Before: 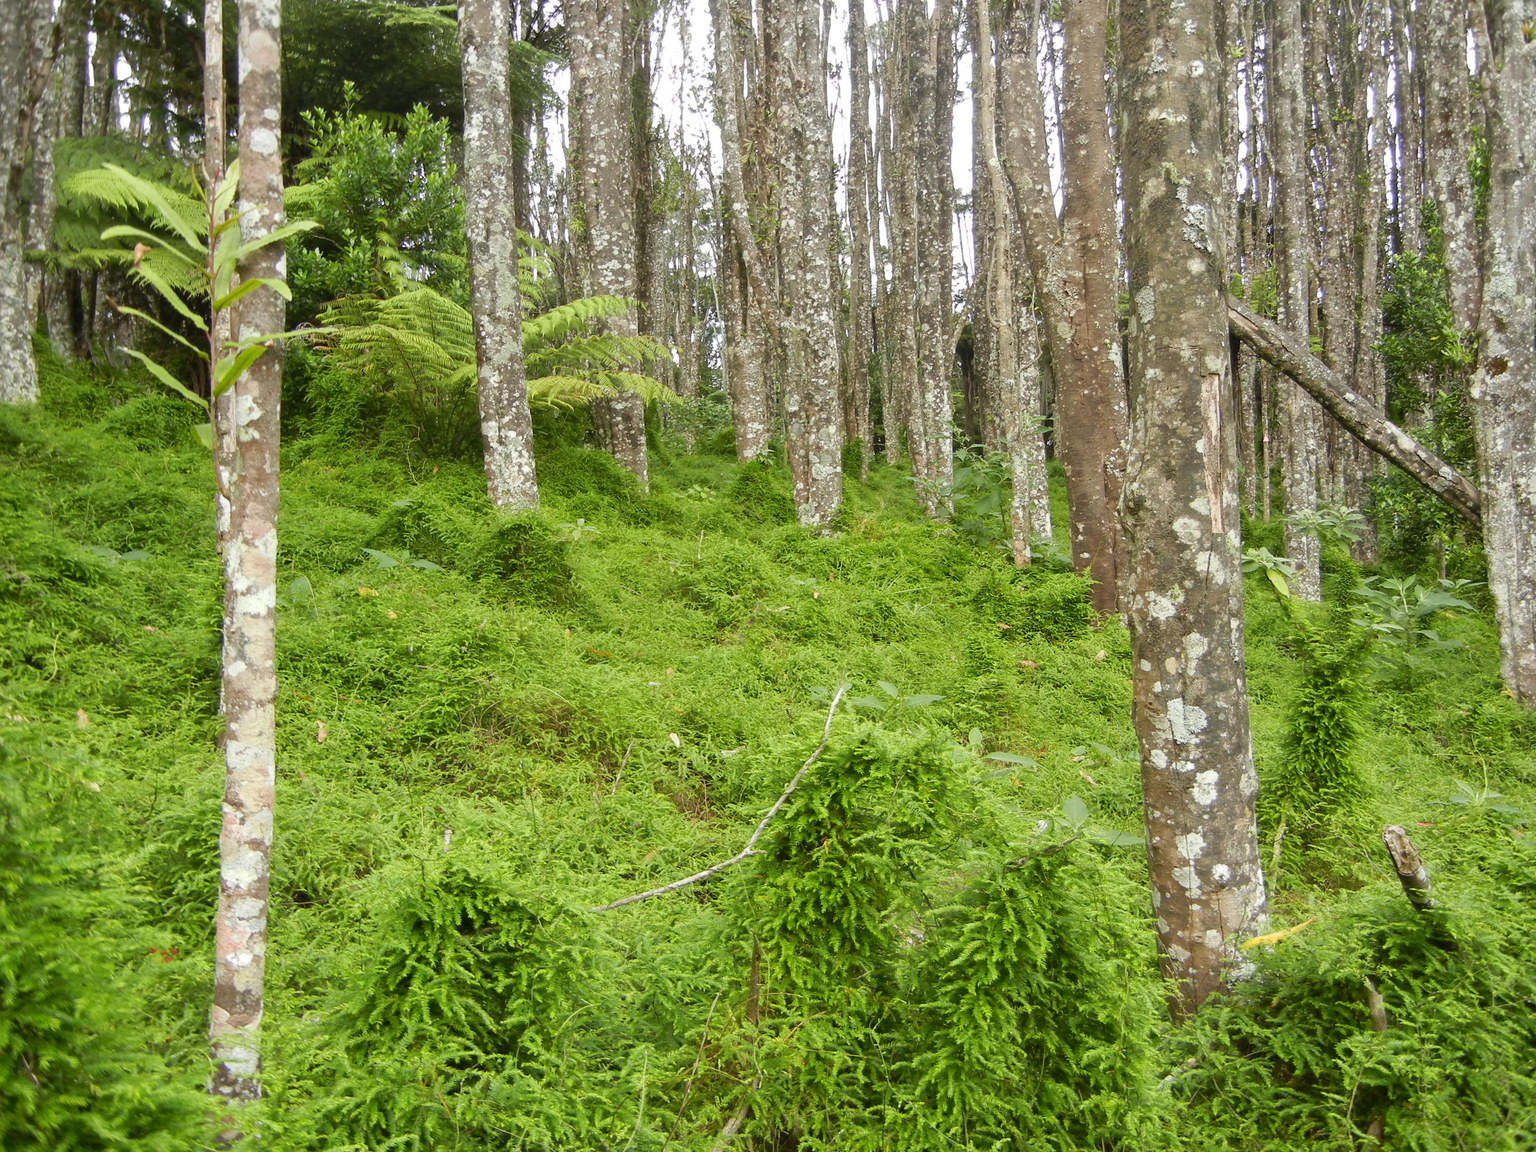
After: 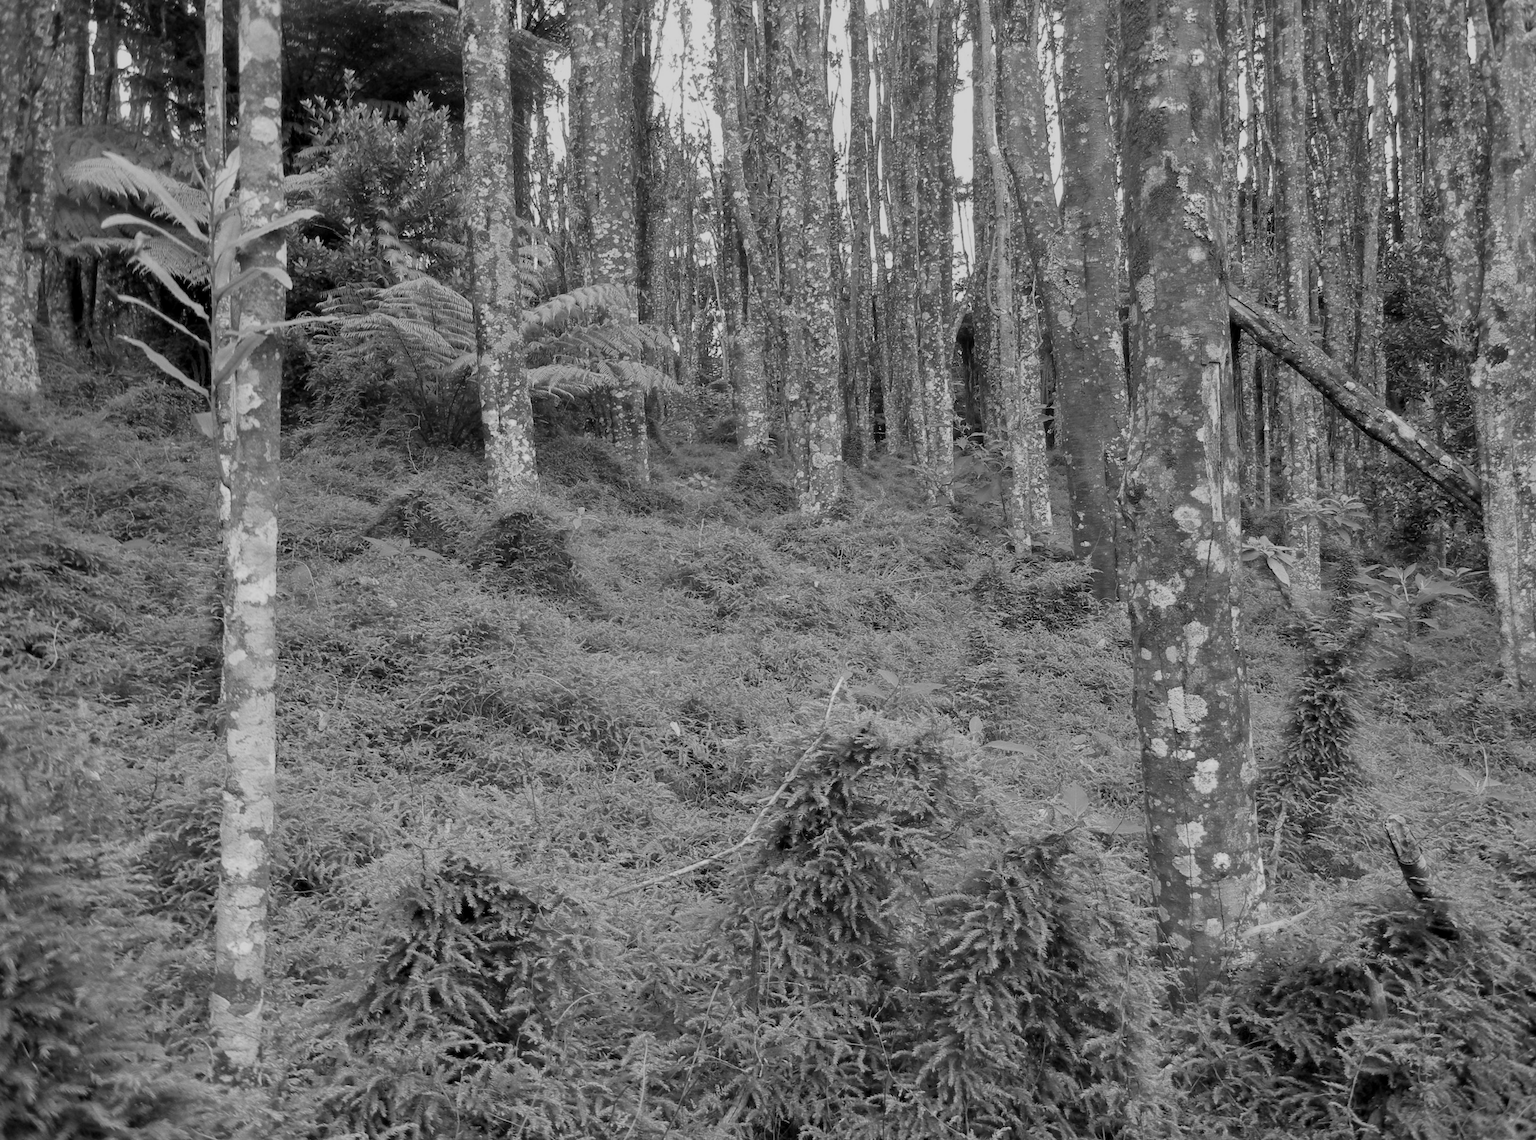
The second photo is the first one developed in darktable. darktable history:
exposure: black level correction 0.009, exposure -0.637 EV, compensate highlight preservation false
crop: top 1.049%, right 0.001%
contrast brightness saturation: contrast 0.01, saturation -0.05
color contrast: green-magenta contrast 0, blue-yellow contrast 0
